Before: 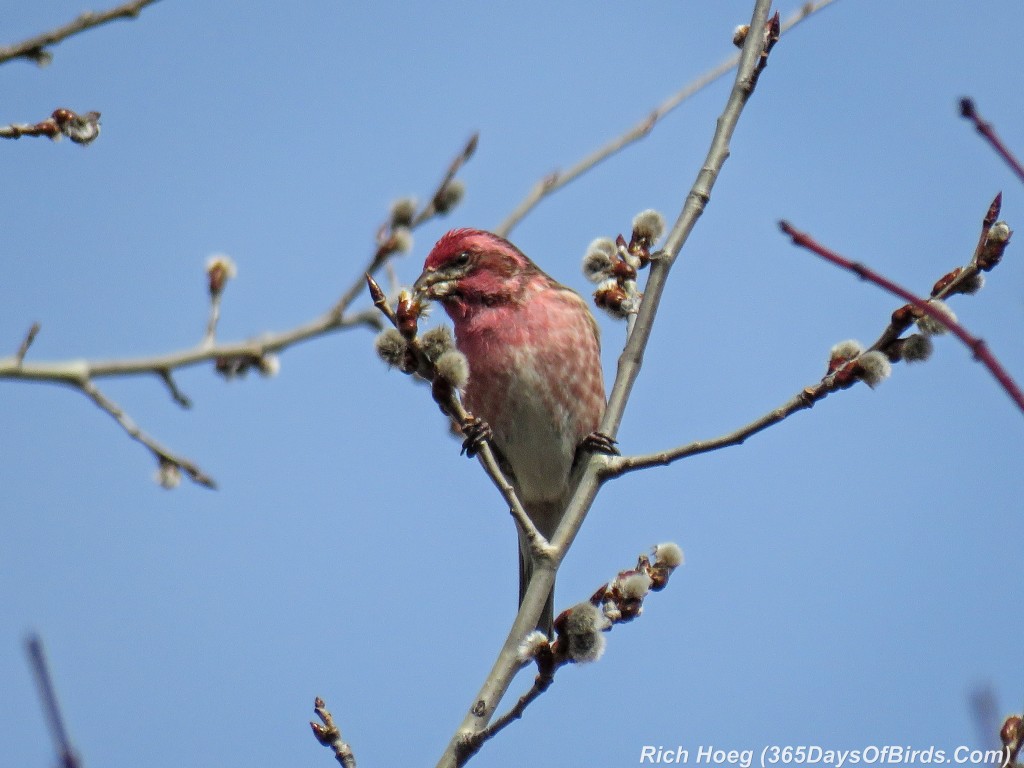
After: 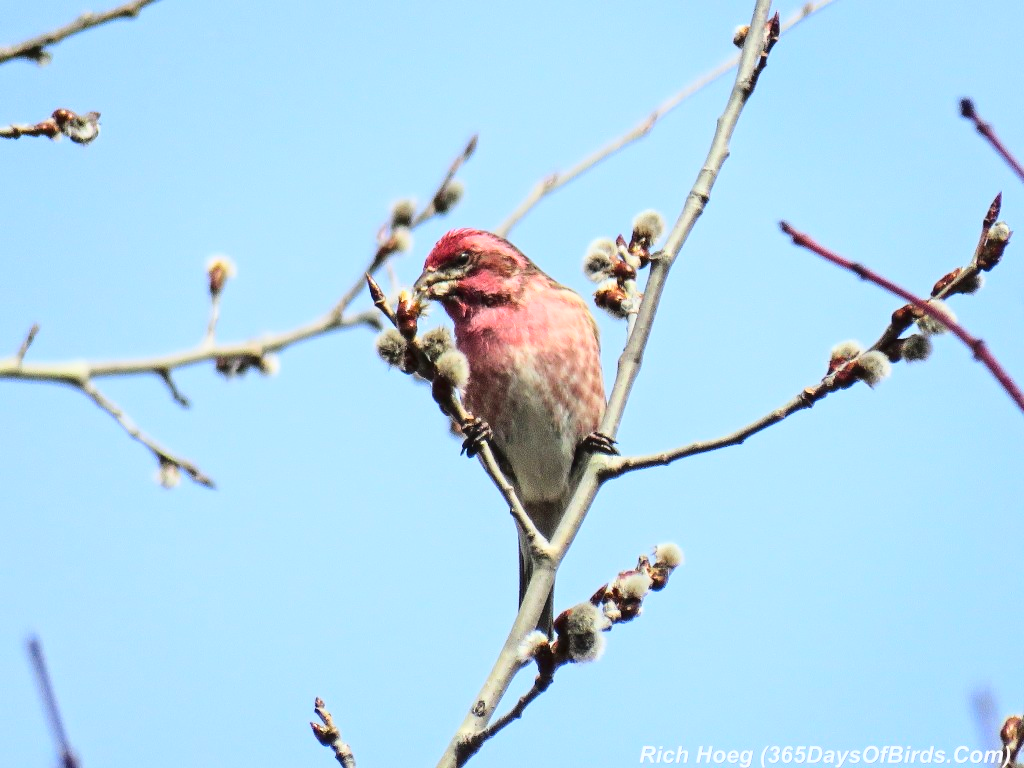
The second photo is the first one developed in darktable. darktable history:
tone curve: curves: ch0 [(0, 0.028) (0.138, 0.156) (0.468, 0.516) (0.754, 0.823) (1, 1)], color space Lab, linked channels, preserve colors none
base curve: curves: ch0 [(0, 0) (0.028, 0.03) (0.121, 0.232) (0.46, 0.748) (0.859, 0.968) (1, 1)]
